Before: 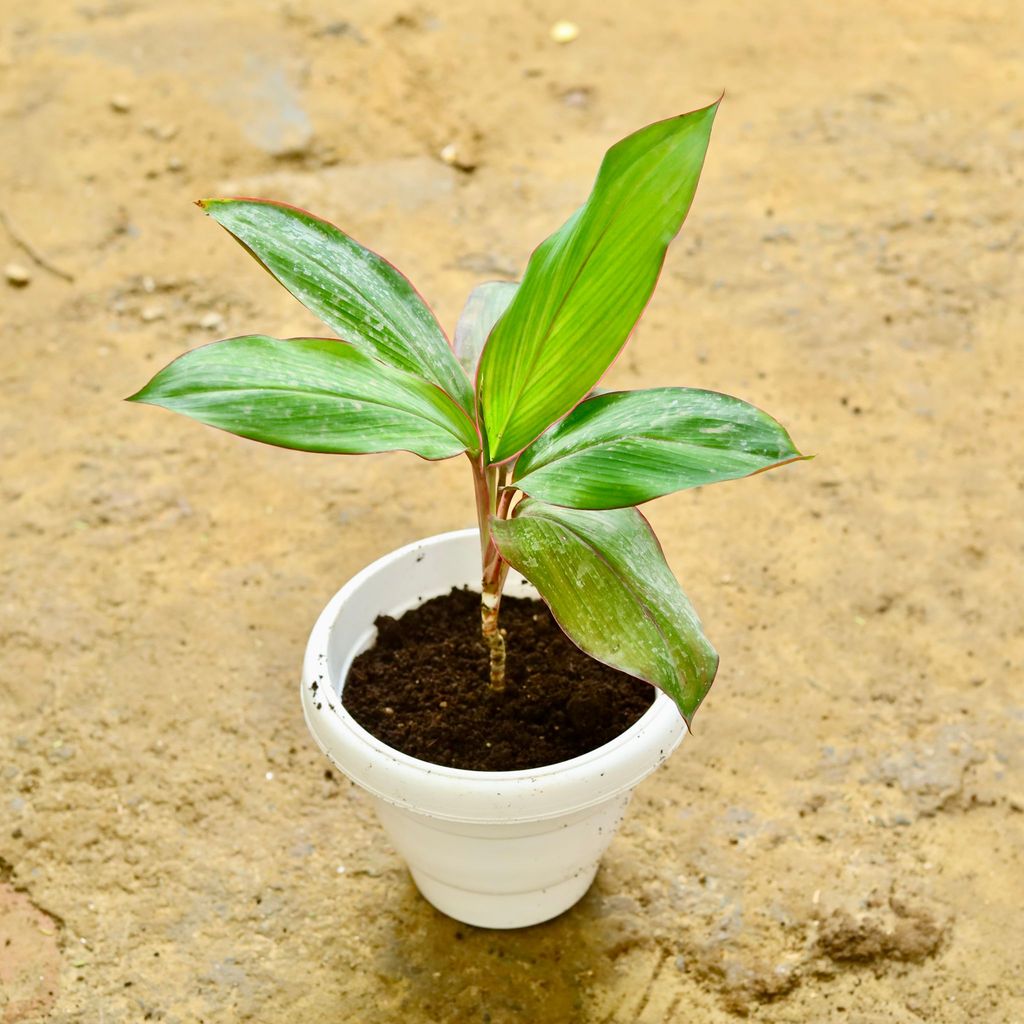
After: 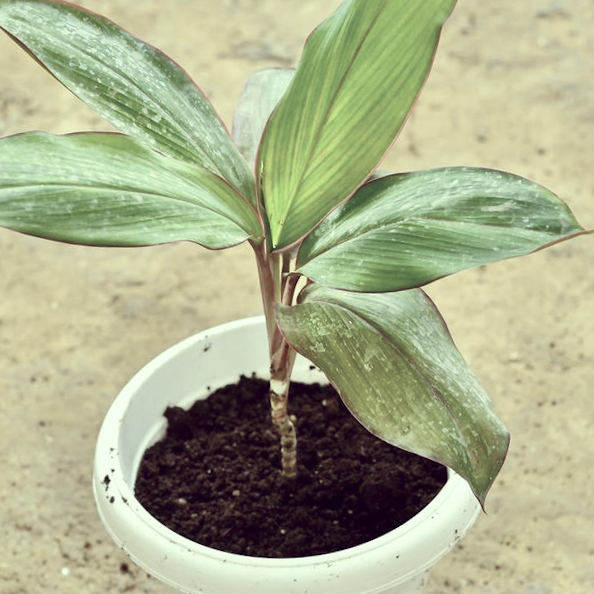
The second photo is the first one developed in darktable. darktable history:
local contrast: mode bilateral grid, contrast 20, coarseness 50, detail 120%, midtone range 0.2
crop and rotate: left 22.13%, top 22.054%, right 22.026%, bottom 22.102%
rotate and perspective: rotation -2.29°, automatic cropping off
color correction: highlights a* -20.17, highlights b* 20.27, shadows a* 20.03, shadows b* -20.46, saturation 0.43
tone equalizer: on, module defaults
